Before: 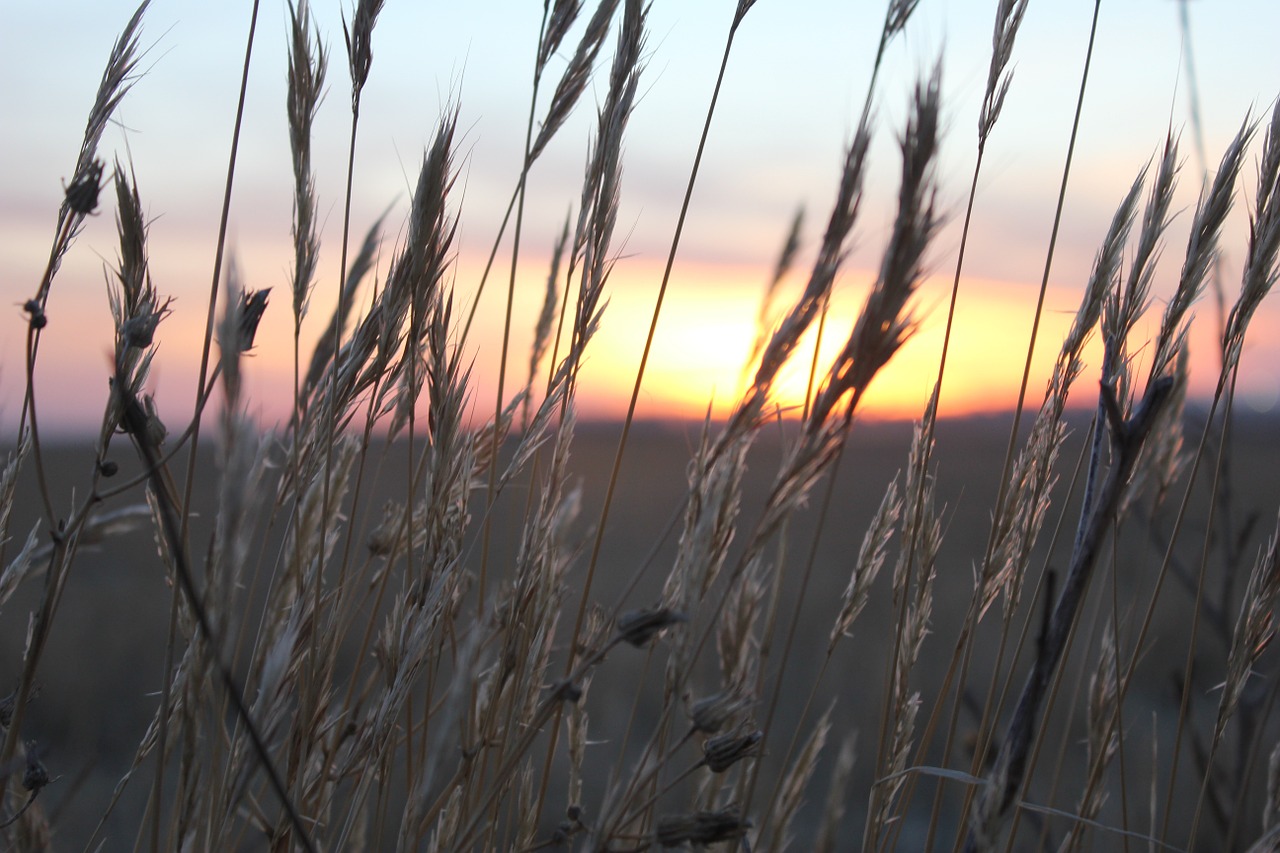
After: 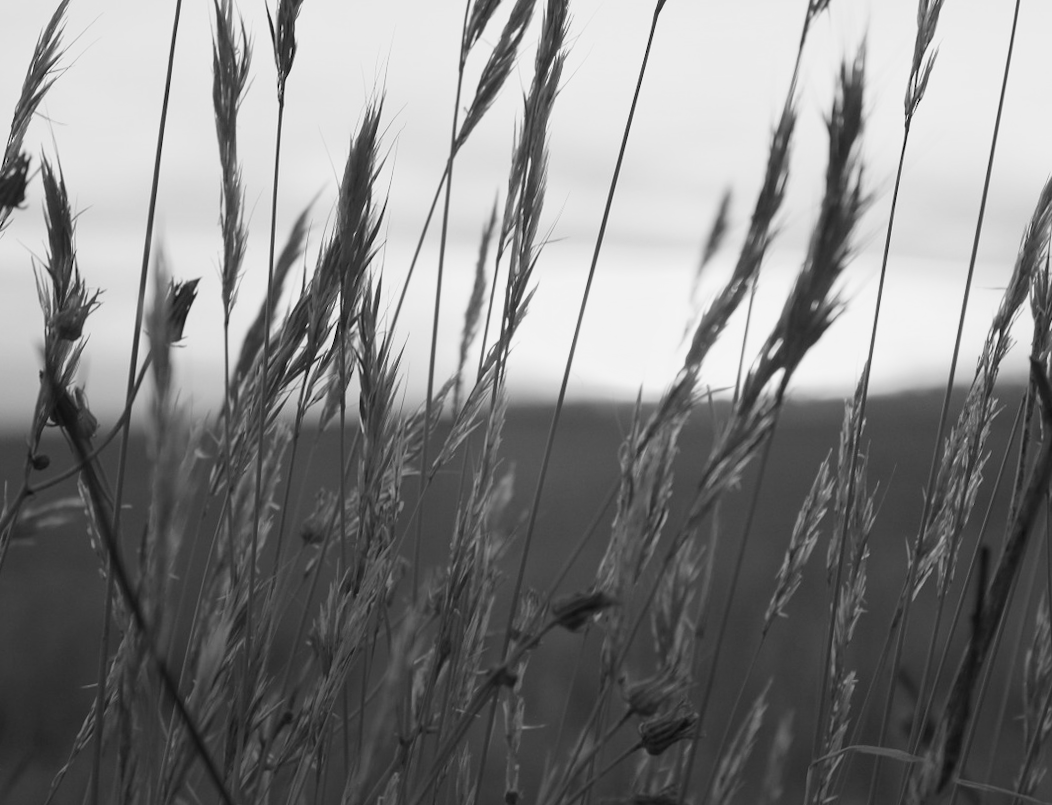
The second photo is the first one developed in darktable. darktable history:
crop and rotate: angle 1°, left 4.281%, top 0.642%, right 11.383%, bottom 2.486%
monochrome: a 73.58, b 64.21
base curve: curves: ch0 [(0, 0) (0.666, 0.806) (1, 1)]
